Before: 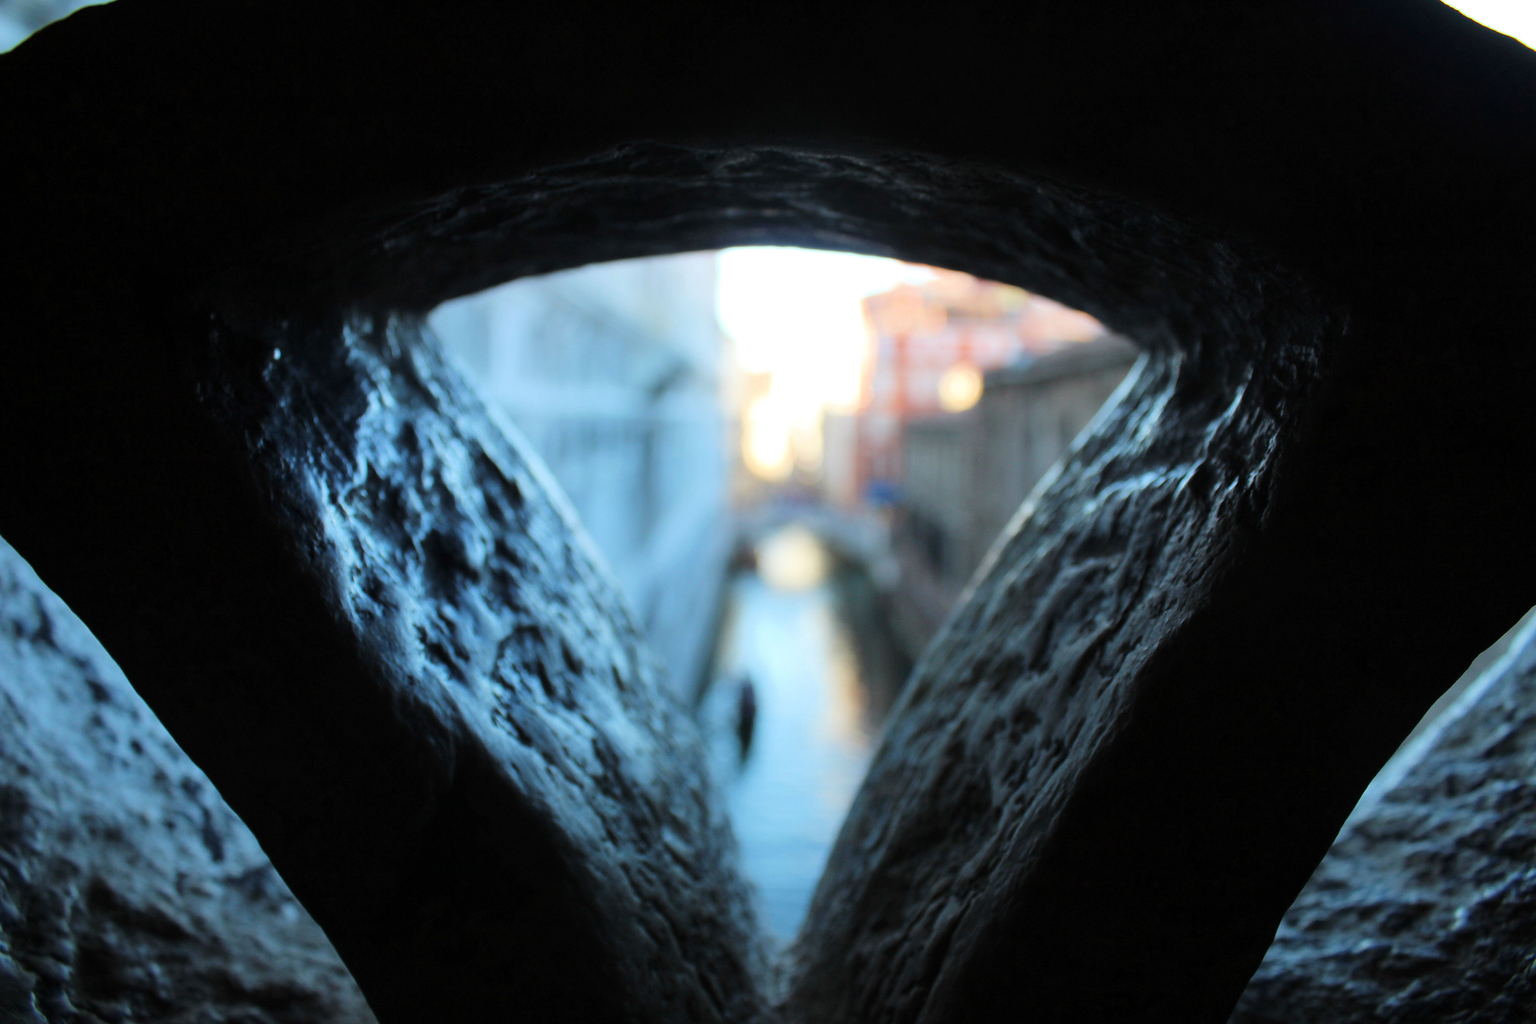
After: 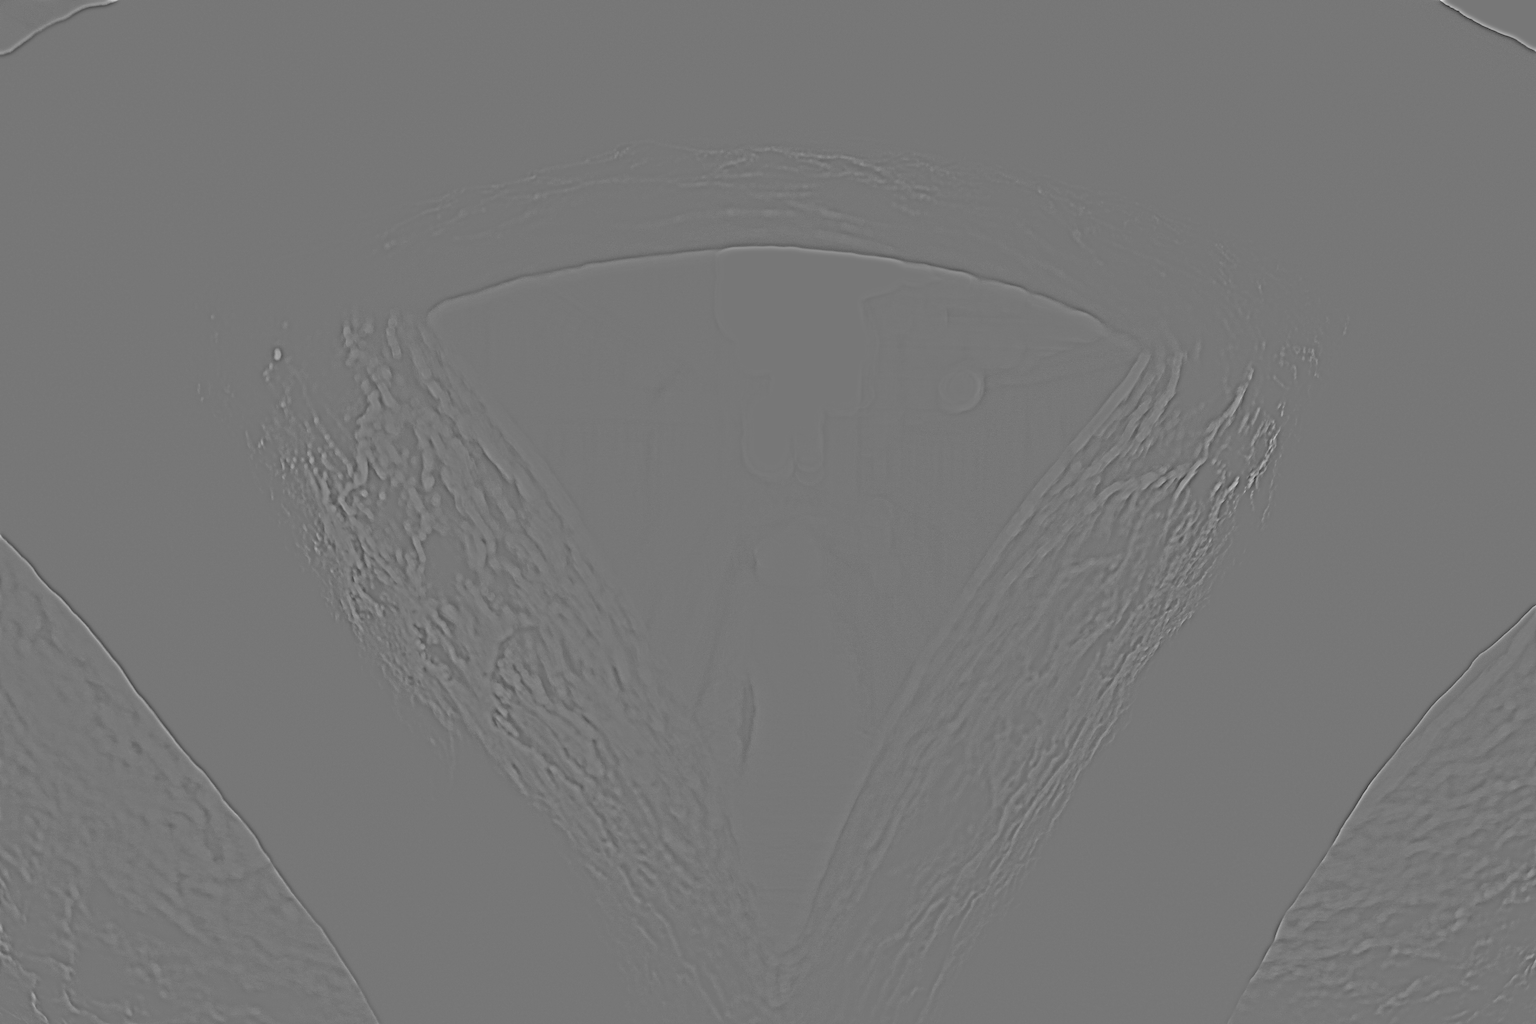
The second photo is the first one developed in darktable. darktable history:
highpass: sharpness 25.84%, contrast boost 14.94%
sharpen: amount 0.2
local contrast: detail 154%
